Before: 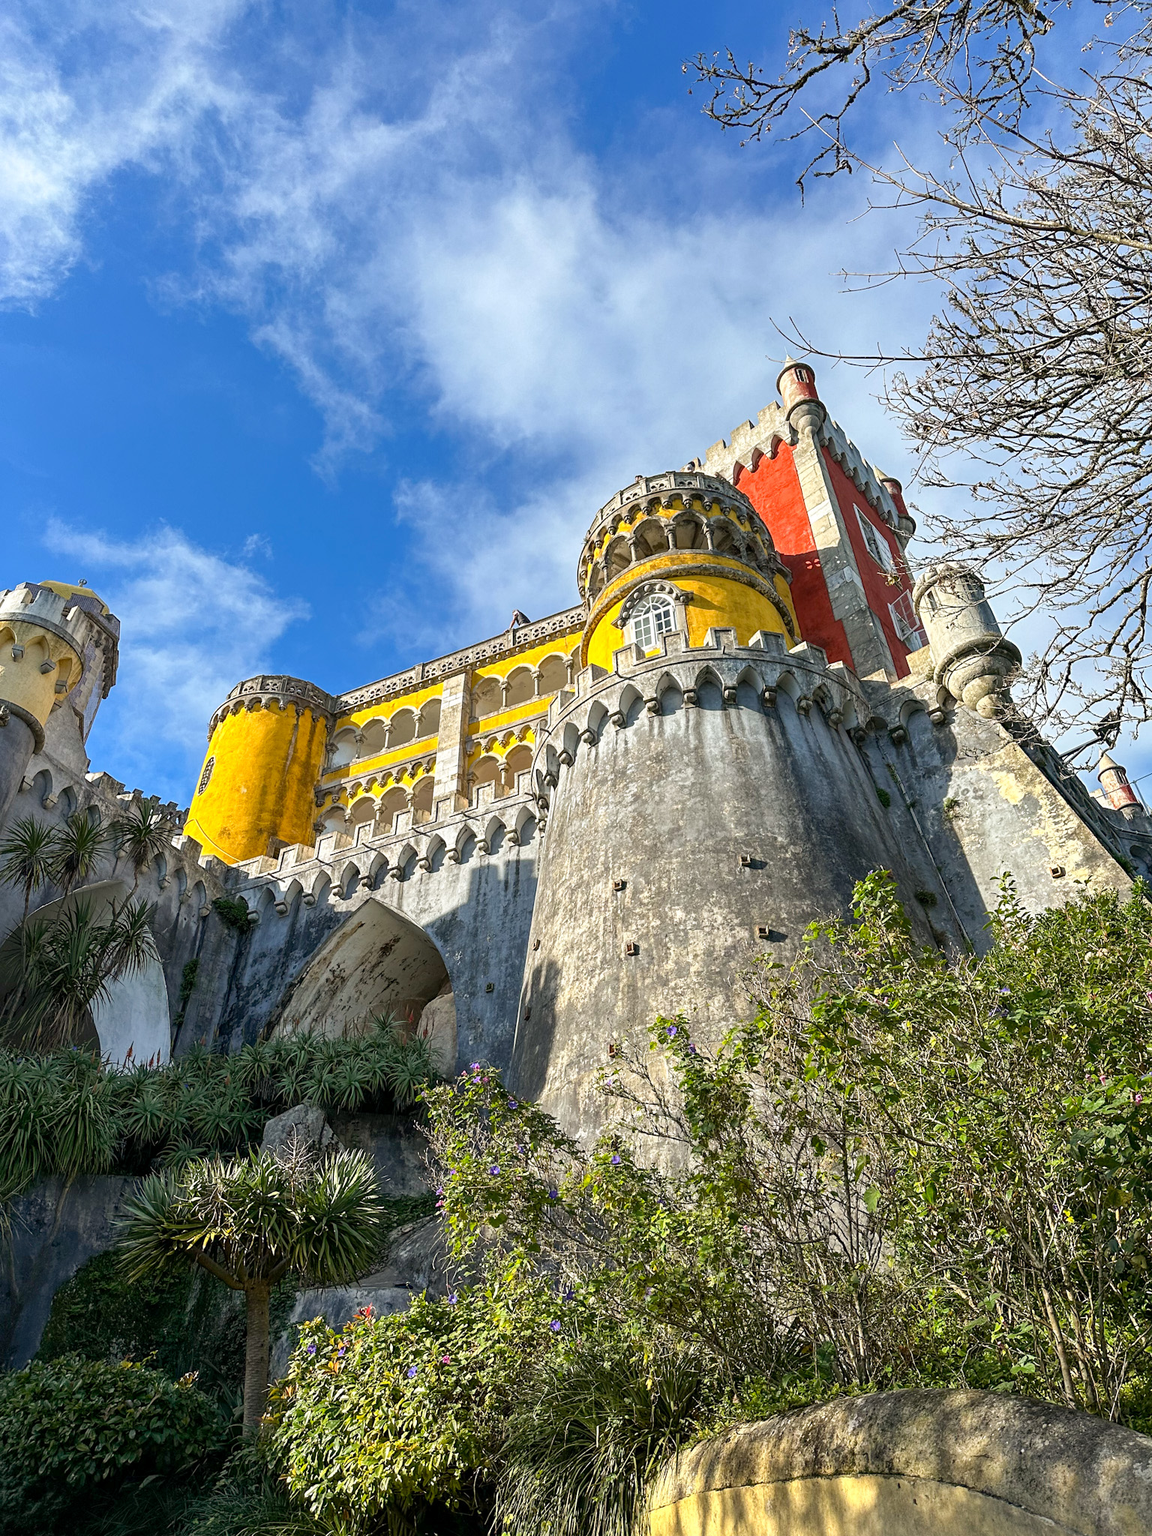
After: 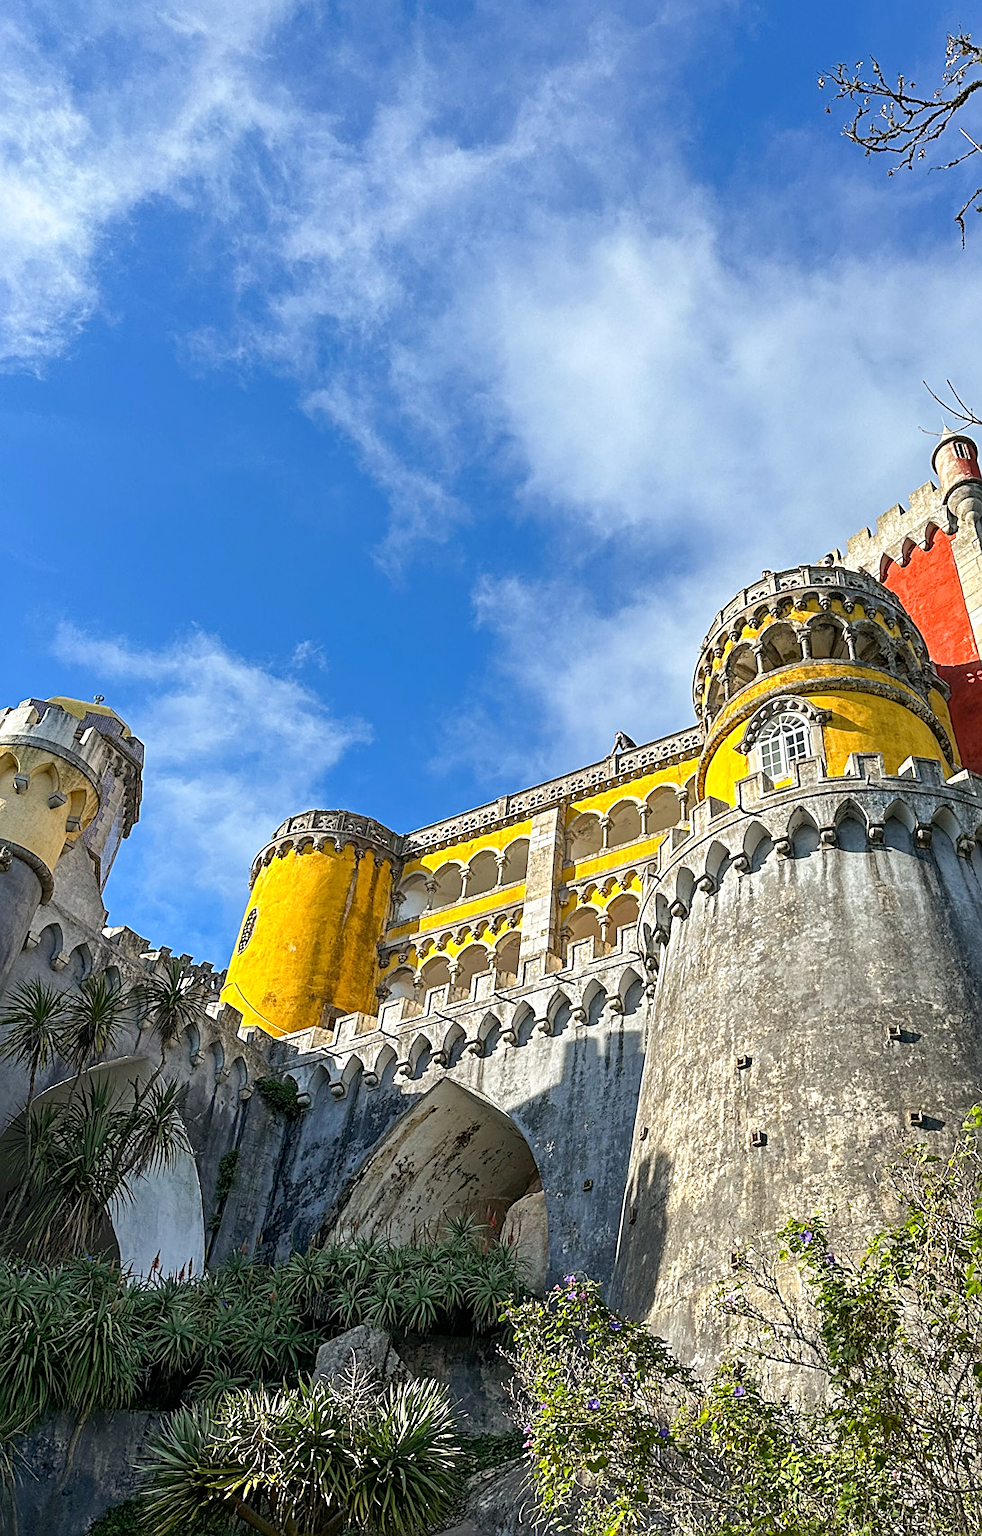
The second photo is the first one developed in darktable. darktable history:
tone equalizer: on, module defaults
sharpen: on, module defaults
crop: right 28.885%, bottom 16.626%
